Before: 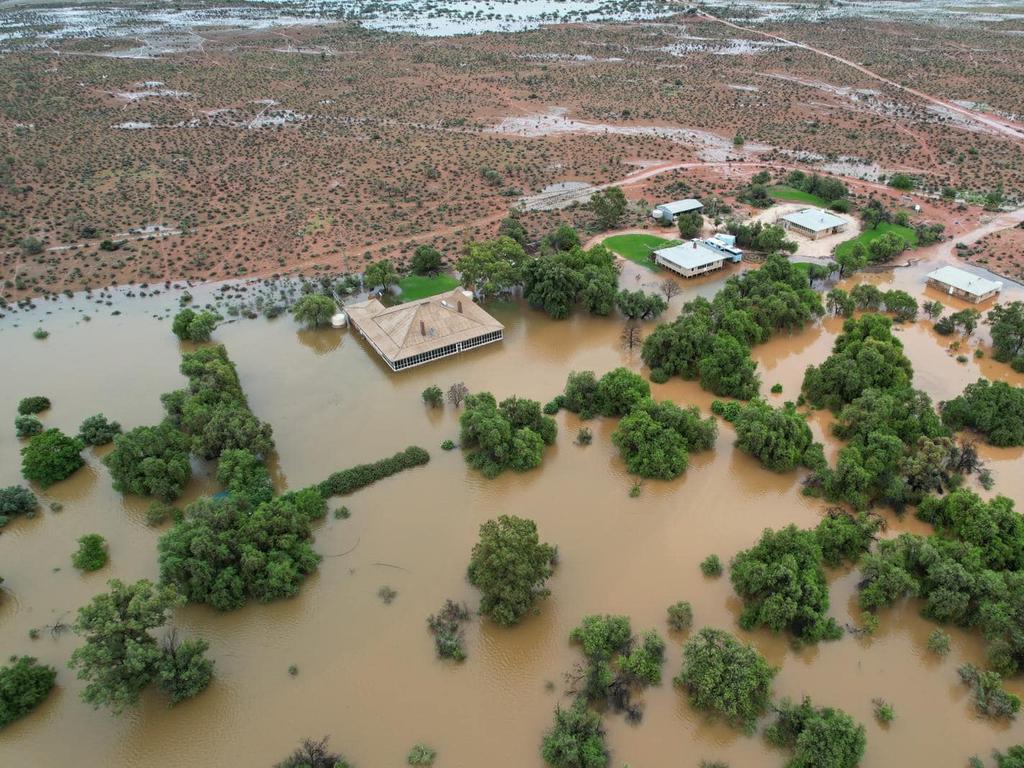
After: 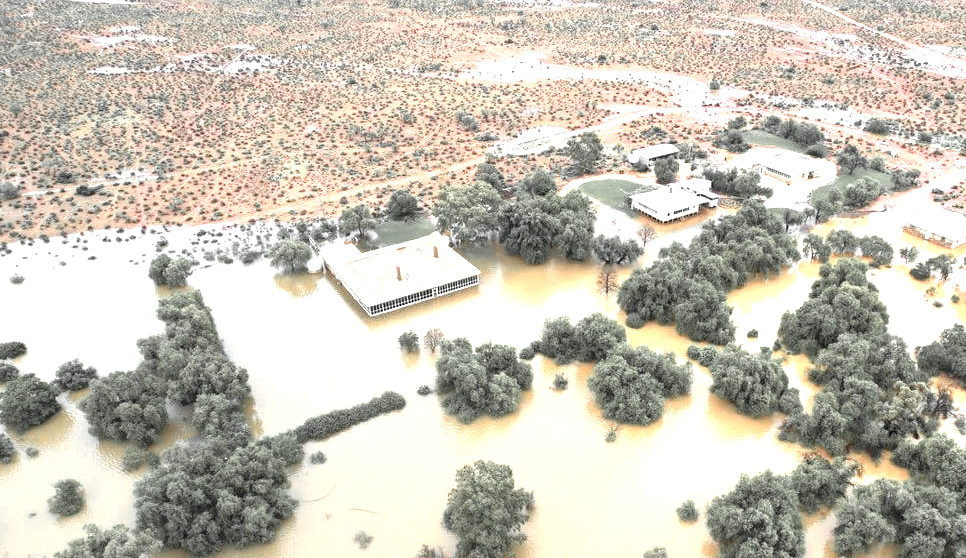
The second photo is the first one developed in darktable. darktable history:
crop: left 2.365%, top 7.18%, right 3.238%, bottom 20.134%
color zones: curves: ch0 [(0, 0.447) (0.184, 0.543) (0.323, 0.476) (0.429, 0.445) (0.571, 0.443) (0.714, 0.451) (0.857, 0.452) (1, 0.447)]; ch1 [(0, 0.464) (0.176, 0.46) (0.287, 0.177) (0.429, 0.002) (0.571, 0) (0.714, 0) (0.857, 0) (1, 0.464)]
exposure: black level correction 0, exposure 1.672 EV, compensate highlight preservation false
